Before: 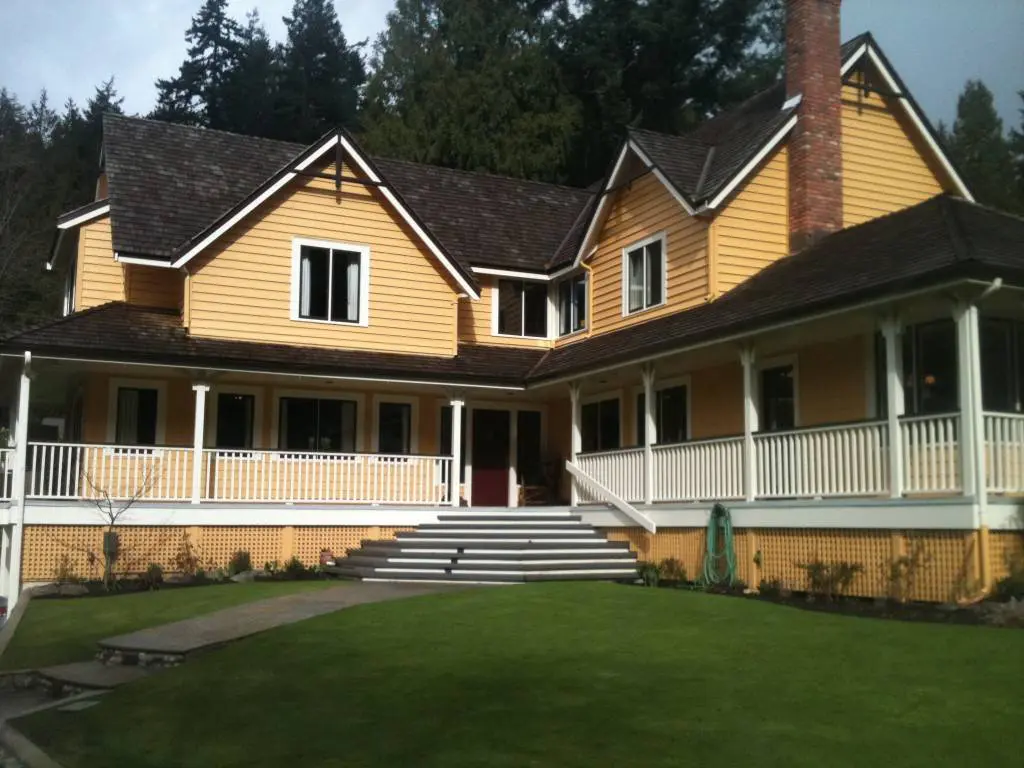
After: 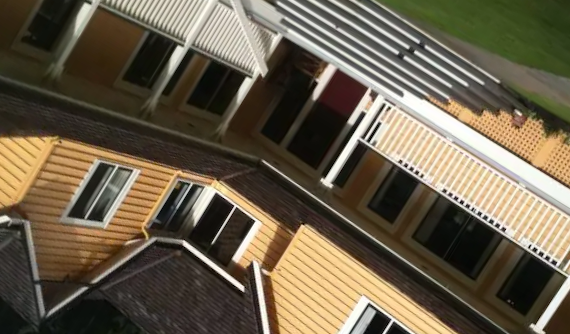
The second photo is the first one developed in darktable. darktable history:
crop and rotate: angle 148.52°, left 9.188%, top 15.575%, right 4.579%, bottom 16.934%
